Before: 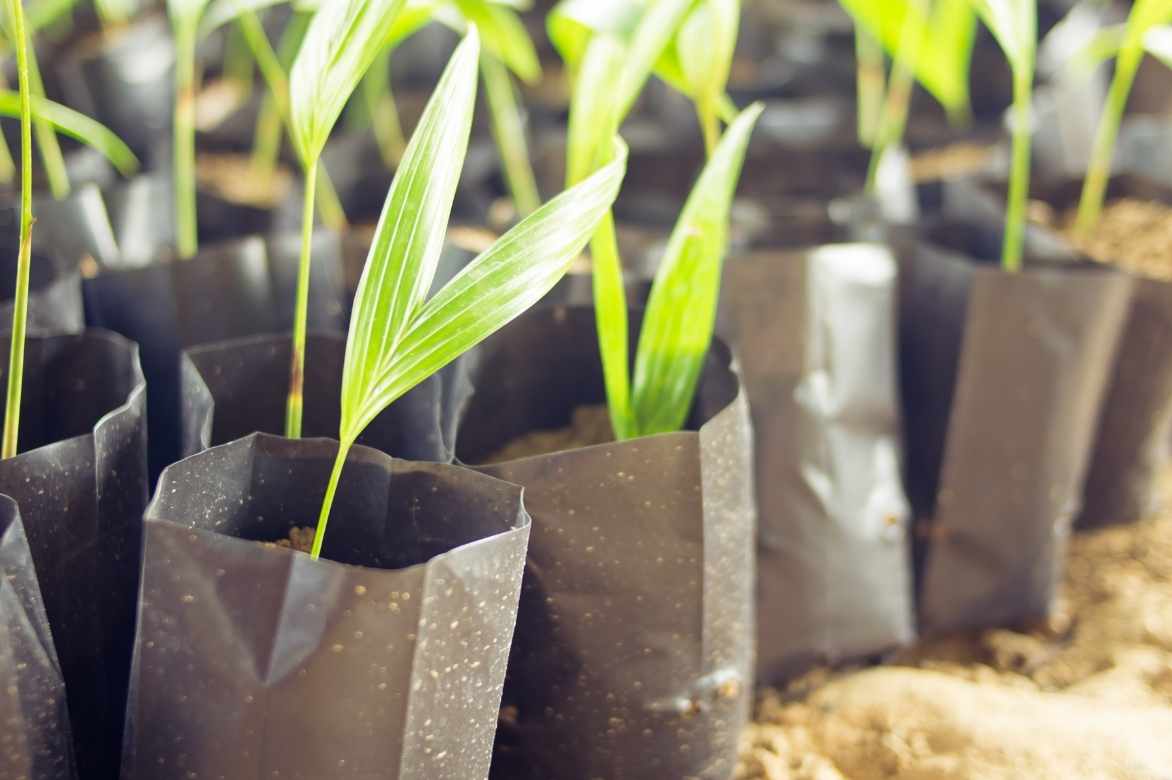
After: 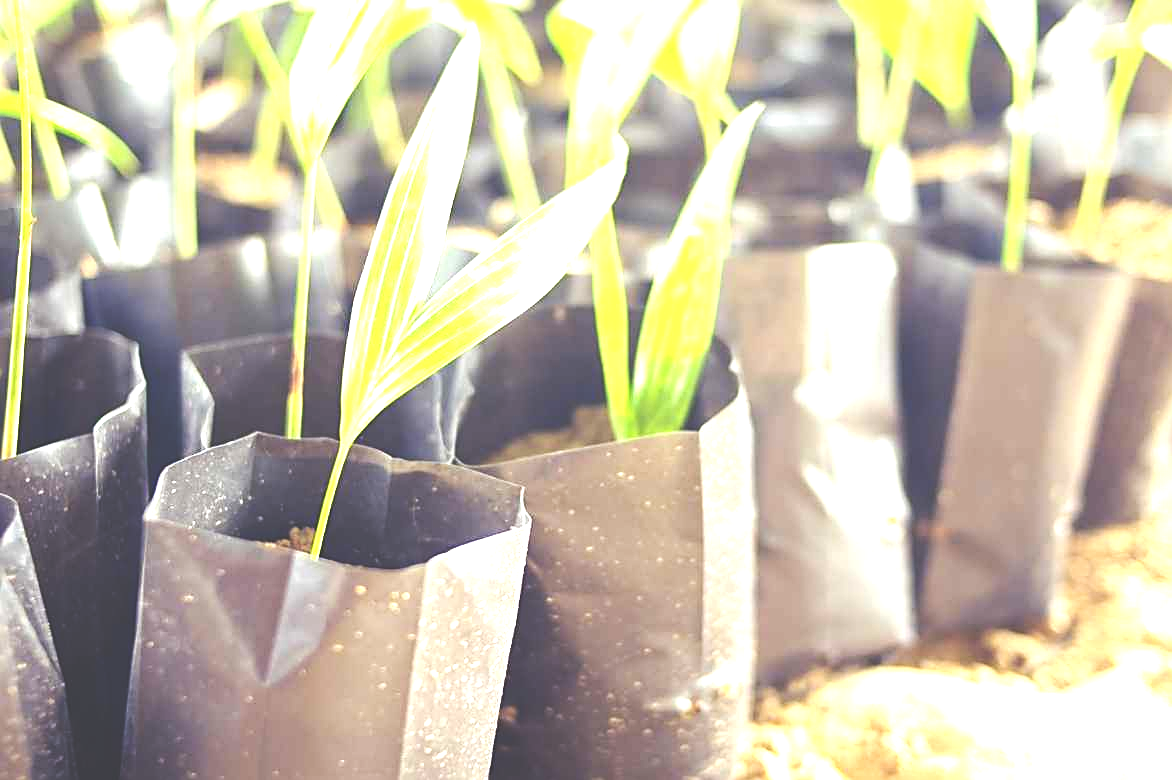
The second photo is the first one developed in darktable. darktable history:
exposure: black level correction -0.024, exposure 1.394 EV, compensate exposure bias true, compensate highlight preservation false
tone curve: curves: ch0 [(0, 0) (0.339, 0.306) (0.687, 0.706) (1, 1)], preserve colors none
sharpen: on, module defaults
